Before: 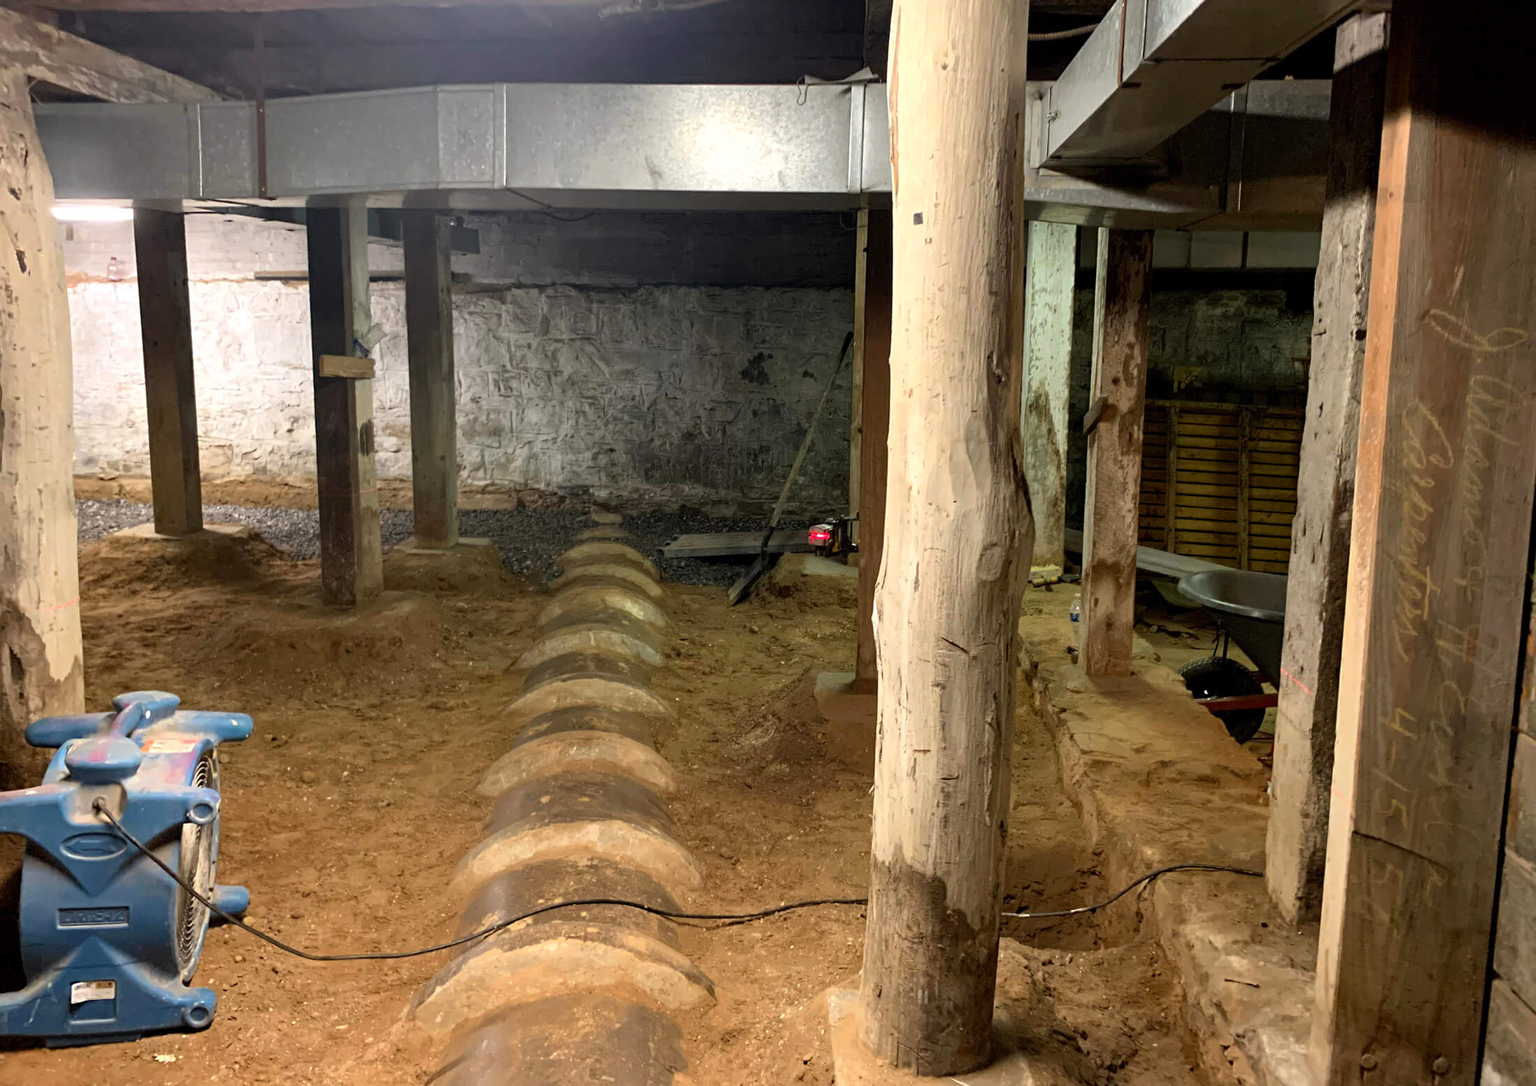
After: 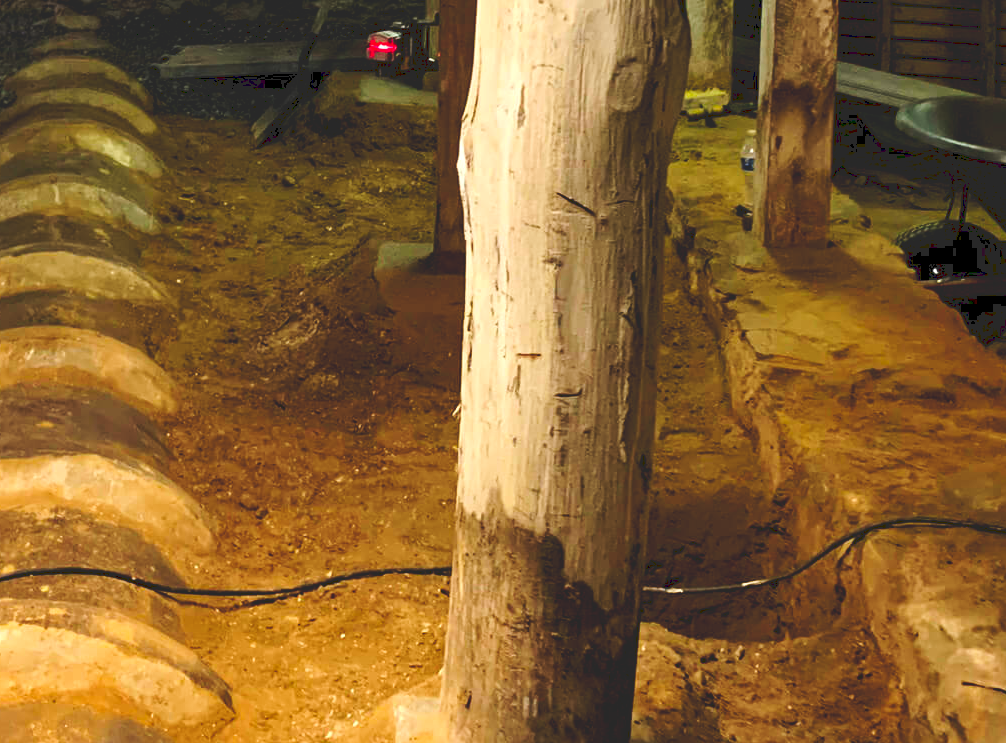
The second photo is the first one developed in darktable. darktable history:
crop: left 35.981%, top 46.306%, right 18.228%, bottom 5.895%
tone curve: curves: ch0 [(0, 0) (0.003, 0.161) (0.011, 0.161) (0.025, 0.161) (0.044, 0.161) (0.069, 0.161) (0.1, 0.161) (0.136, 0.163) (0.177, 0.179) (0.224, 0.207) (0.277, 0.243) (0.335, 0.292) (0.399, 0.361) (0.468, 0.452) (0.543, 0.547) (0.623, 0.638) (0.709, 0.731) (0.801, 0.826) (0.898, 0.911) (1, 1)], preserve colors none
color balance rgb: perceptual saturation grading › global saturation 19.368%, perceptual brilliance grading › global brilliance 3.741%, global vibrance 20%
